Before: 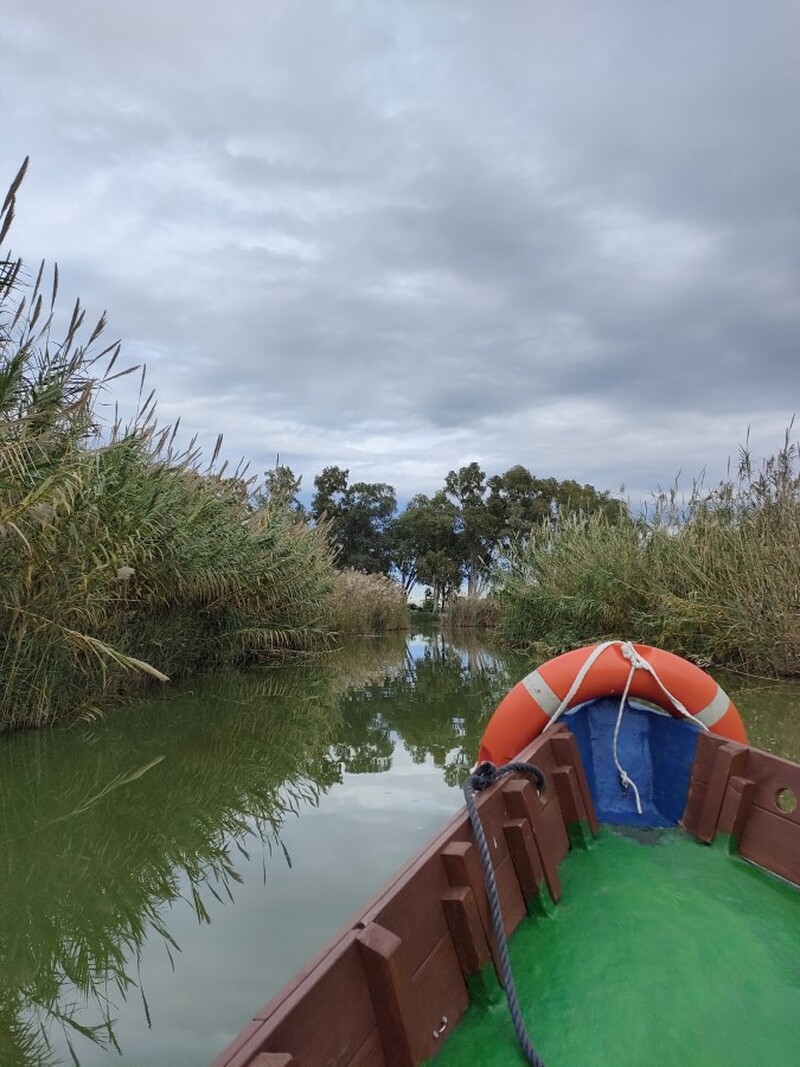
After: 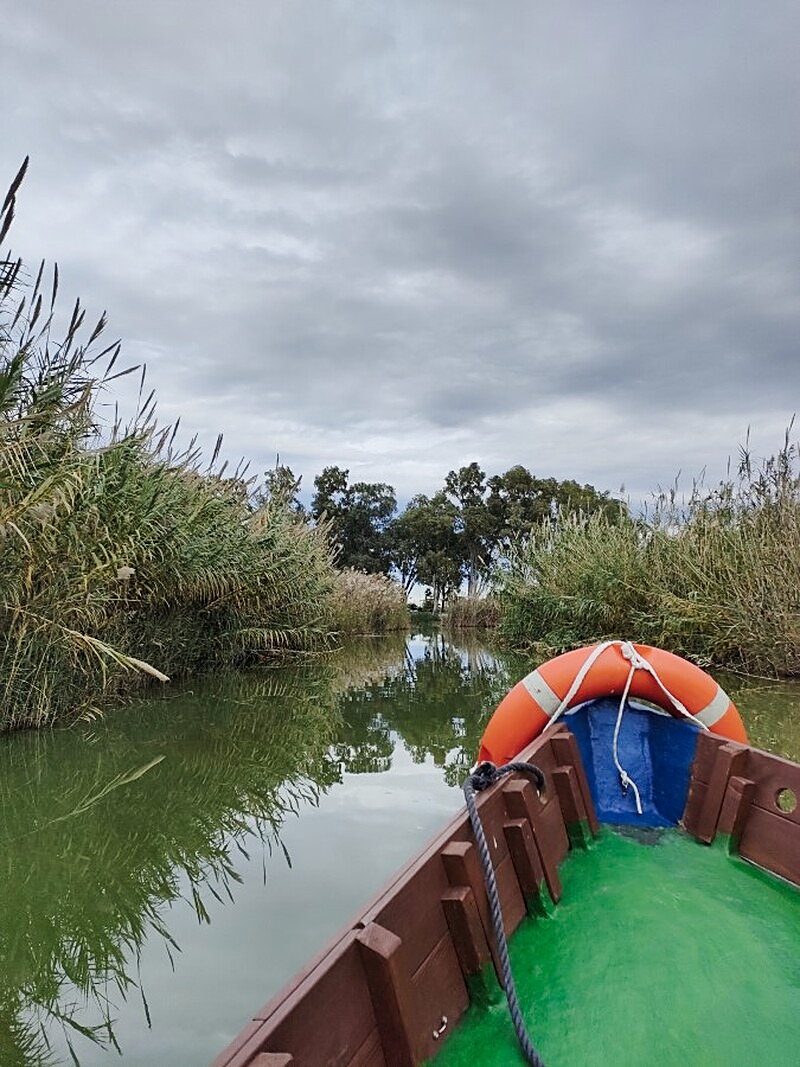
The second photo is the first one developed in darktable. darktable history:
tone curve: curves: ch0 [(0, 0) (0.071, 0.047) (0.266, 0.26) (0.483, 0.554) (0.753, 0.811) (1, 0.983)]; ch1 [(0, 0) (0.346, 0.307) (0.408, 0.369) (0.463, 0.443) (0.482, 0.493) (0.502, 0.5) (0.517, 0.502) (0.55, 0.548) (0.597, 0.624) (0.651, 0.698) (1, 1)]; ch2 [(0, 0) (0.346, 0.34) (0.434, 0.46) (0.485, 0.494) (0.5, 0.494) (0.517, 0.506) (0.535, 0.529) (0.583, 0.611) (0.625, 0.666) (1, 1)], preserve colors none
contrast brightness saturation: saturation -0.068
sharpen: on, module defaults
shadows and highlights: shadows 59.39, soften with gaussian
